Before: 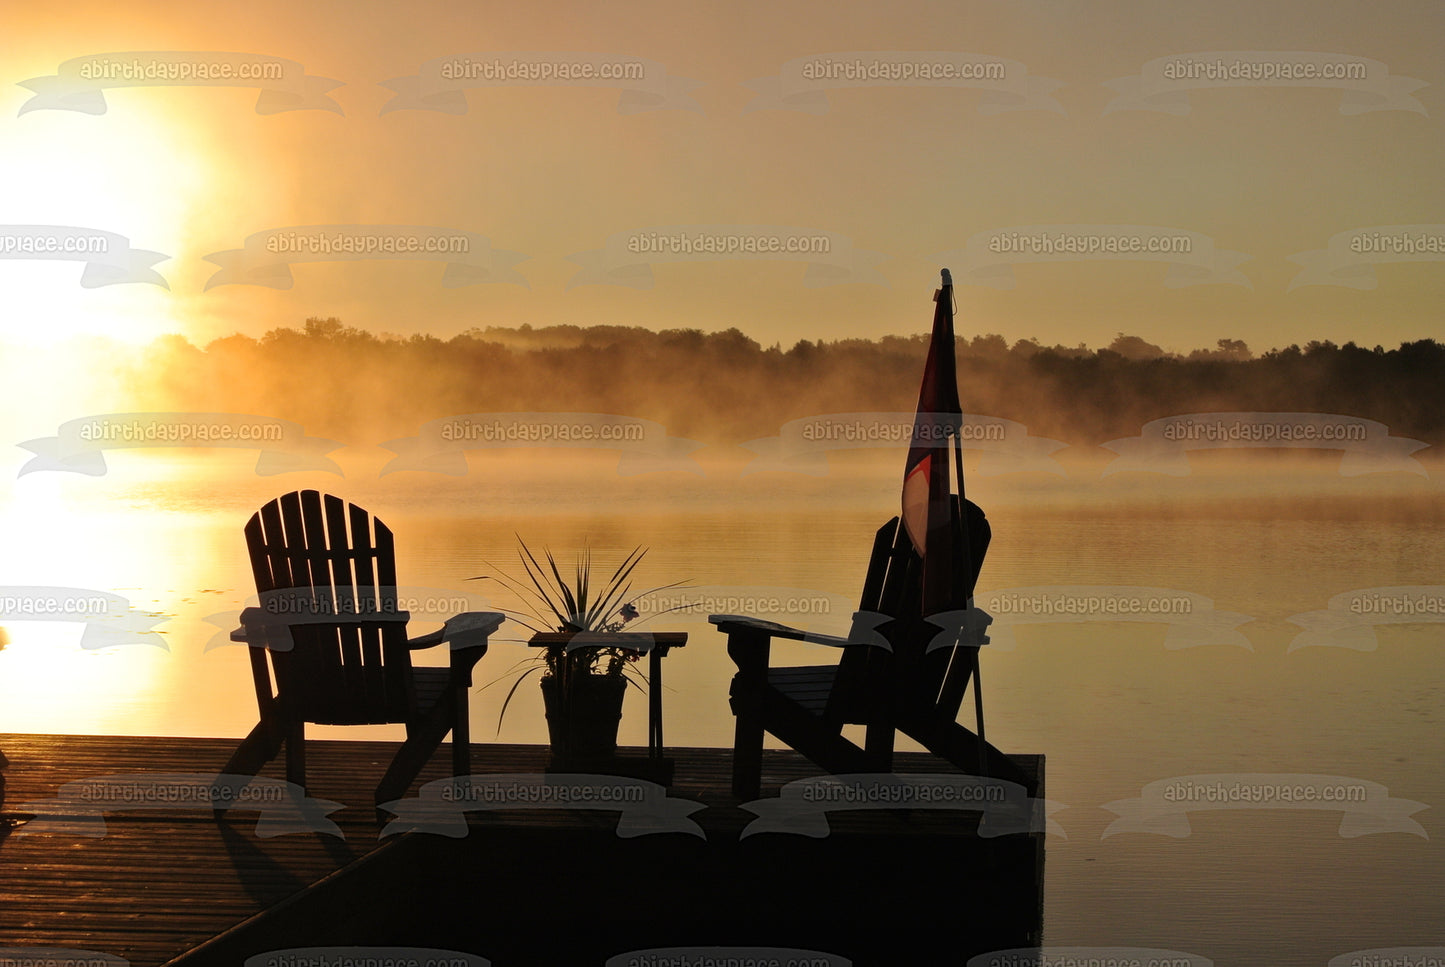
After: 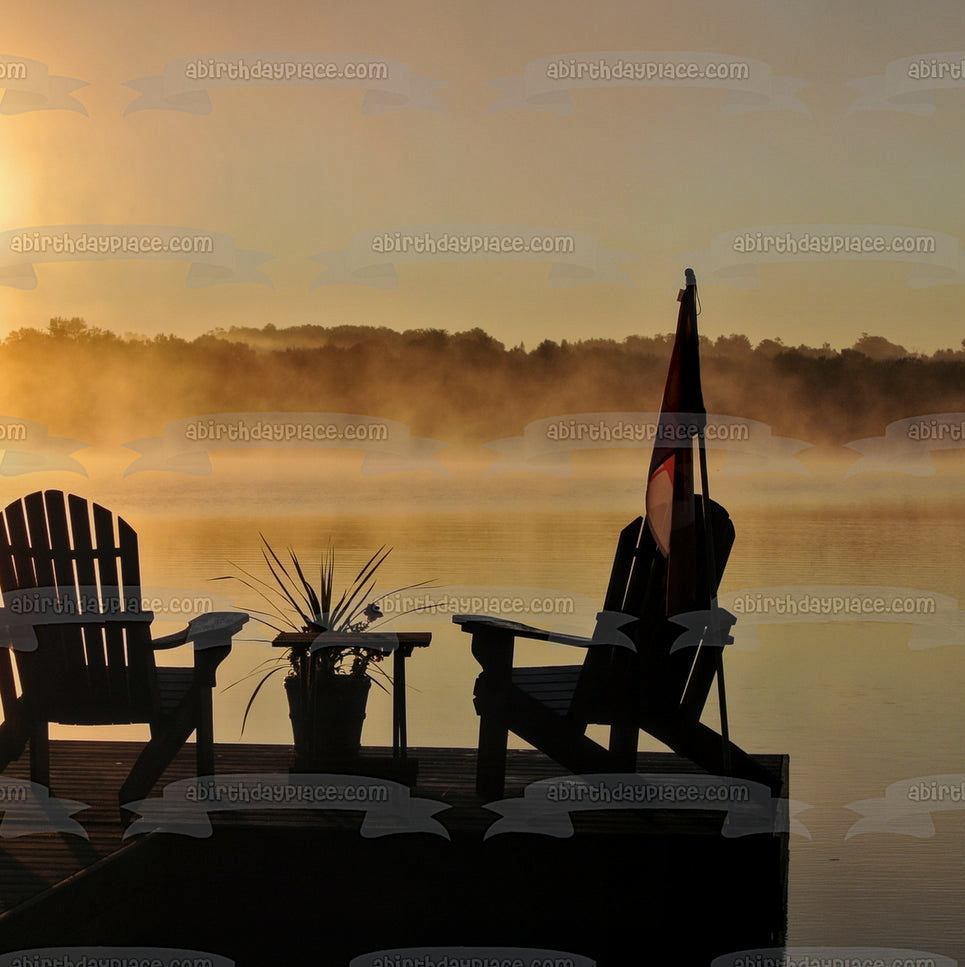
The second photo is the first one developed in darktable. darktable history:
crop and rotate: left 17.732%, right 15.423%
white balance: red 0.954, blue 1.079
local contrast: on, module defaults
